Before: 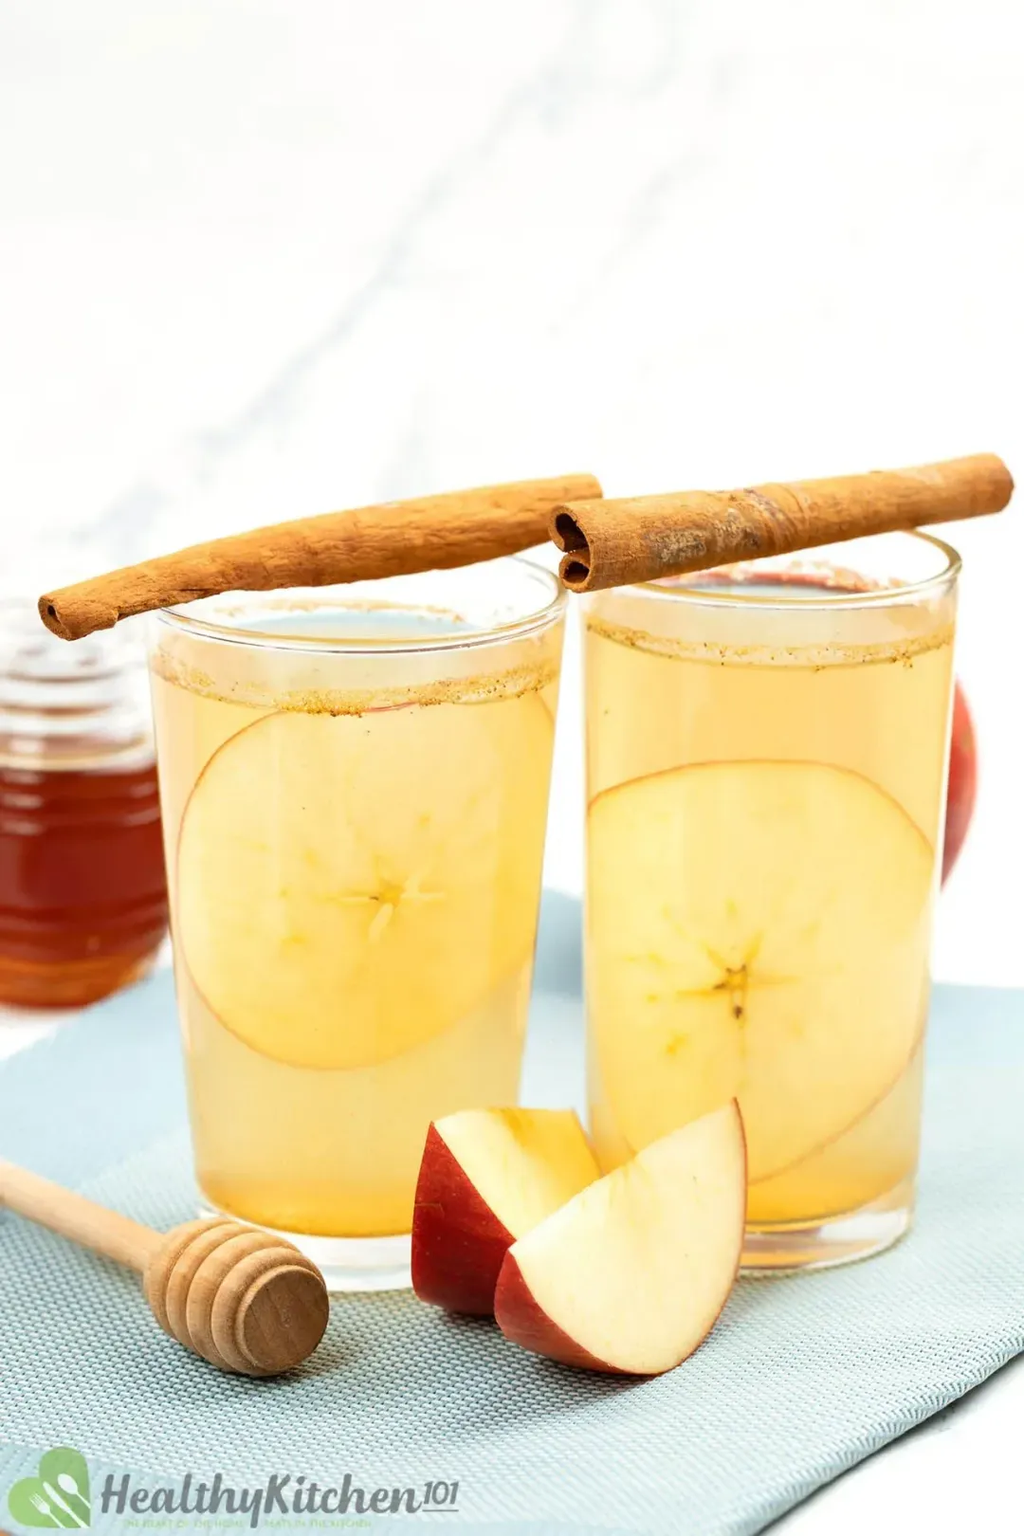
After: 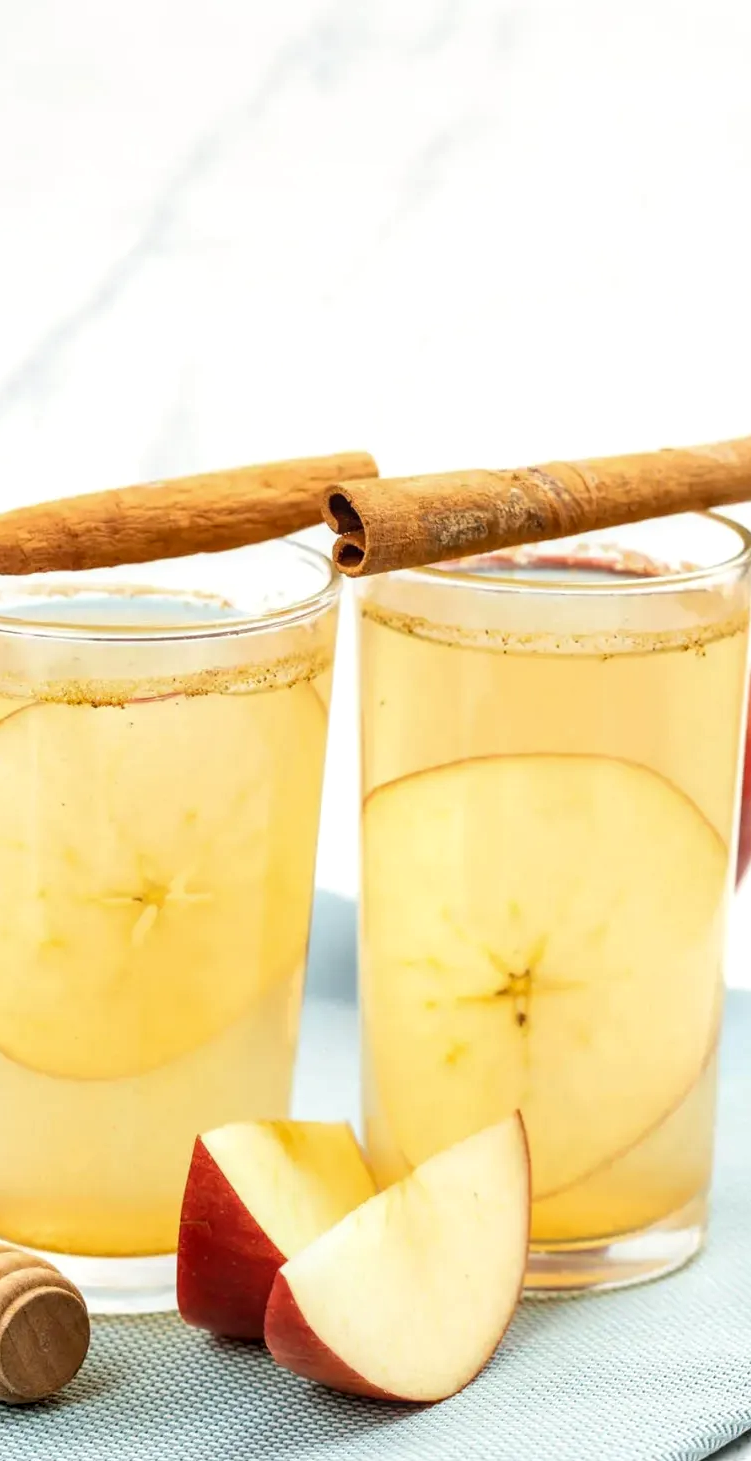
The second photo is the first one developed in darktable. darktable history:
local contrast: on, module defaults
crop and rotate: left 23.815%, top 3.009%, right 6.567%, bottom 6.776%
